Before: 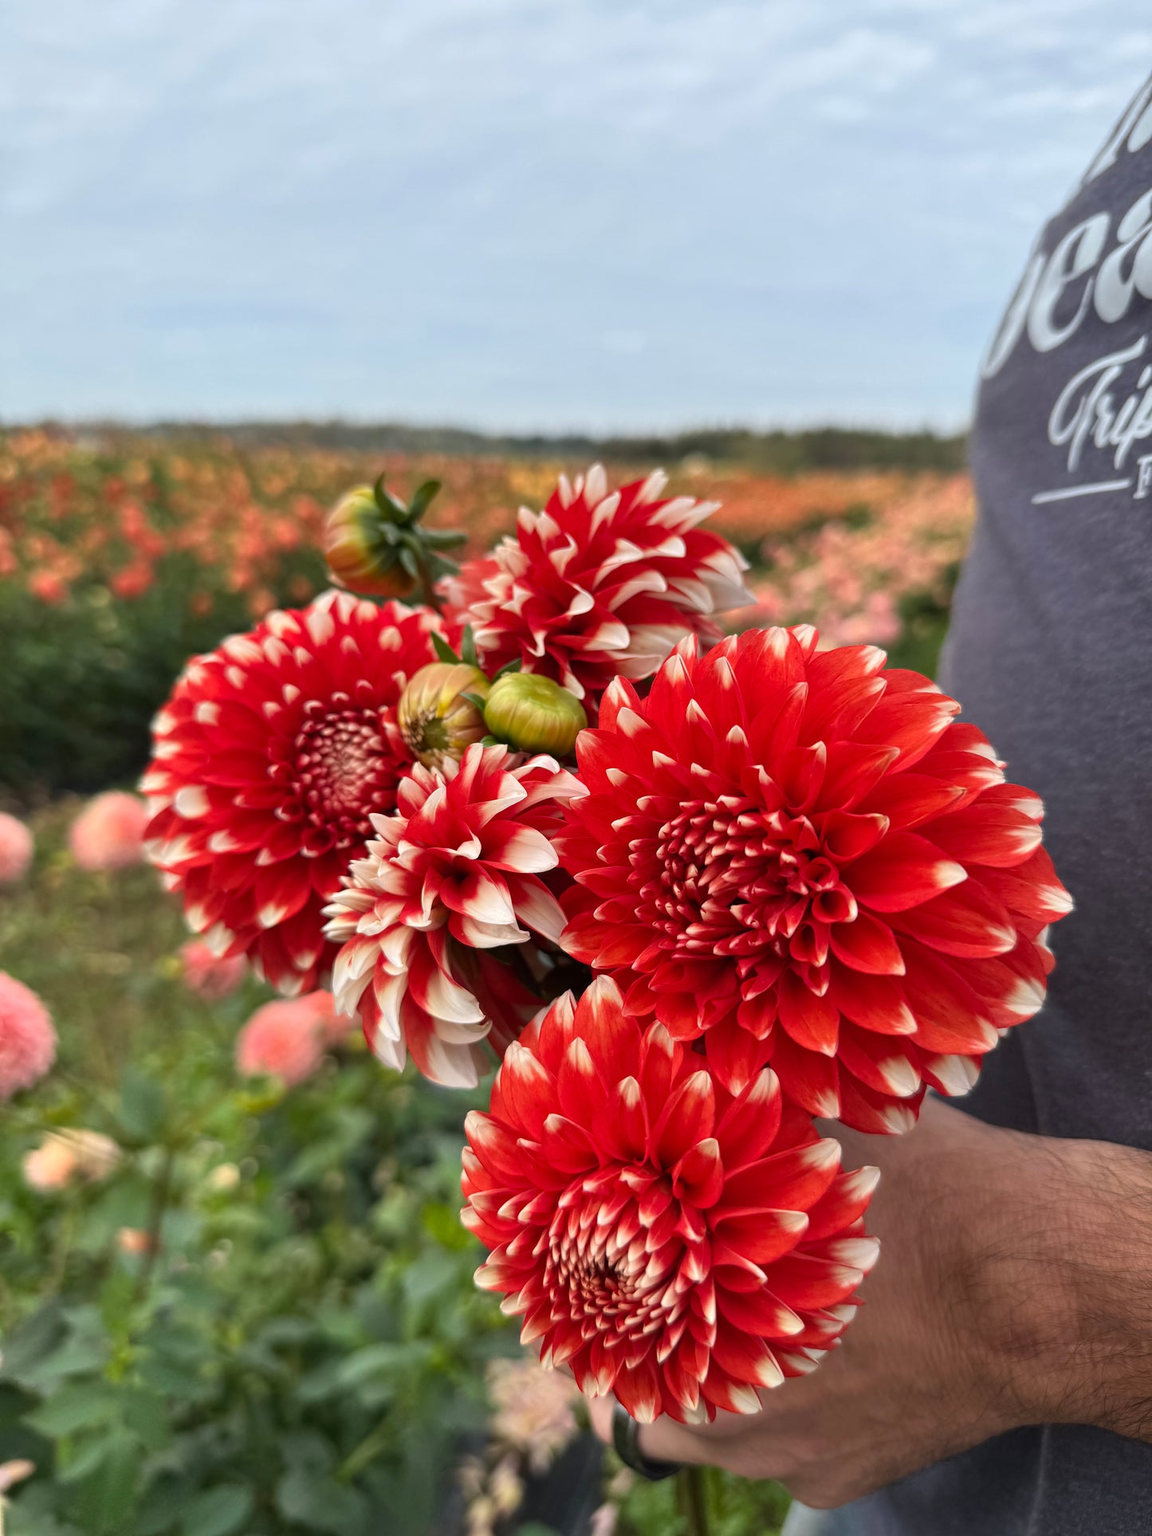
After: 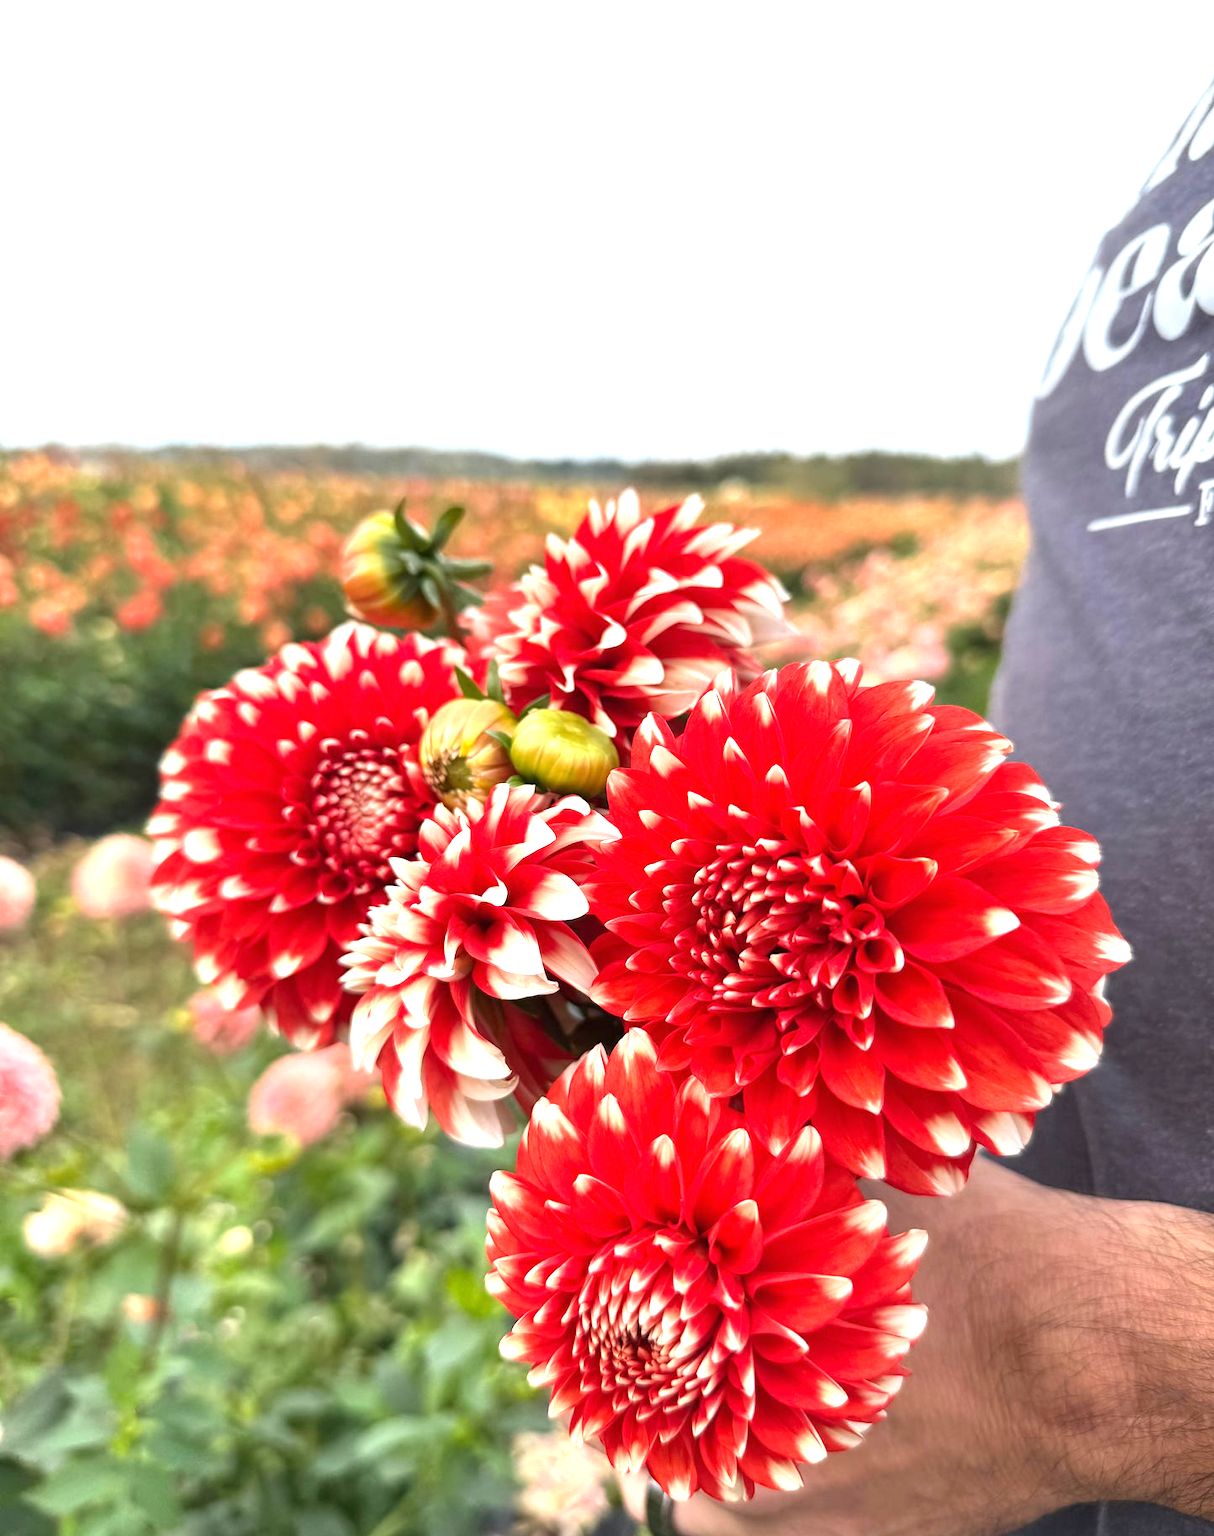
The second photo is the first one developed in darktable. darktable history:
exposure: black level correction 0, exposure 1.2 EV, compensate exposure bias true, compensate highlight preservation false
crop and rotate: top 0%, bottom 5.097%
